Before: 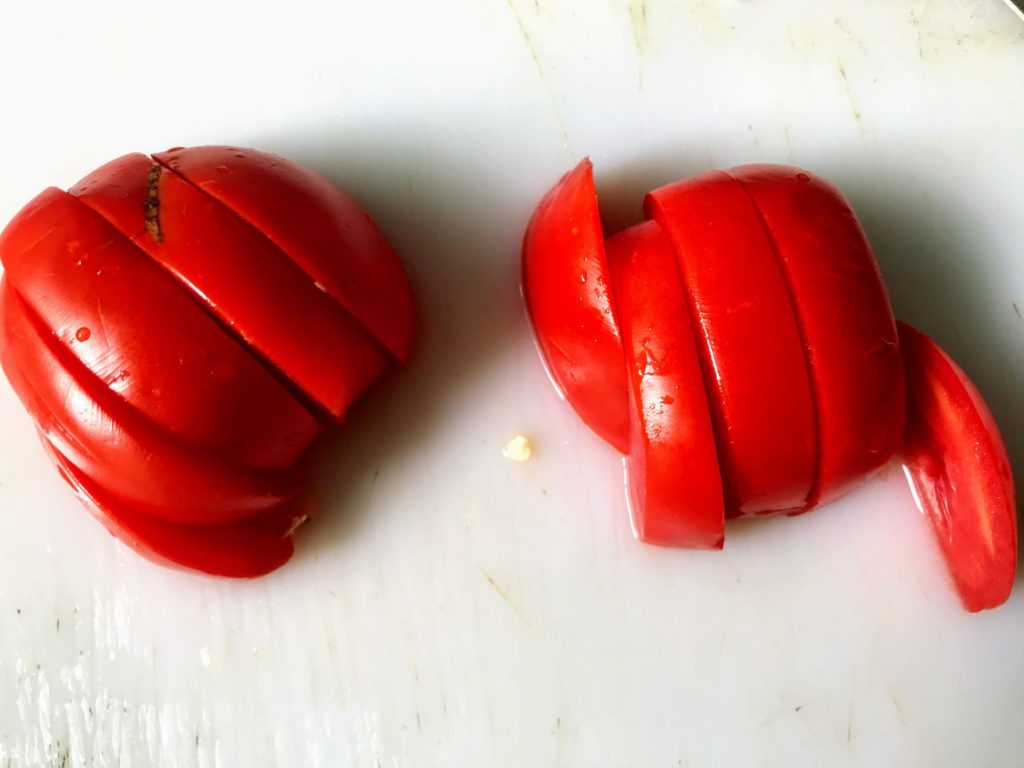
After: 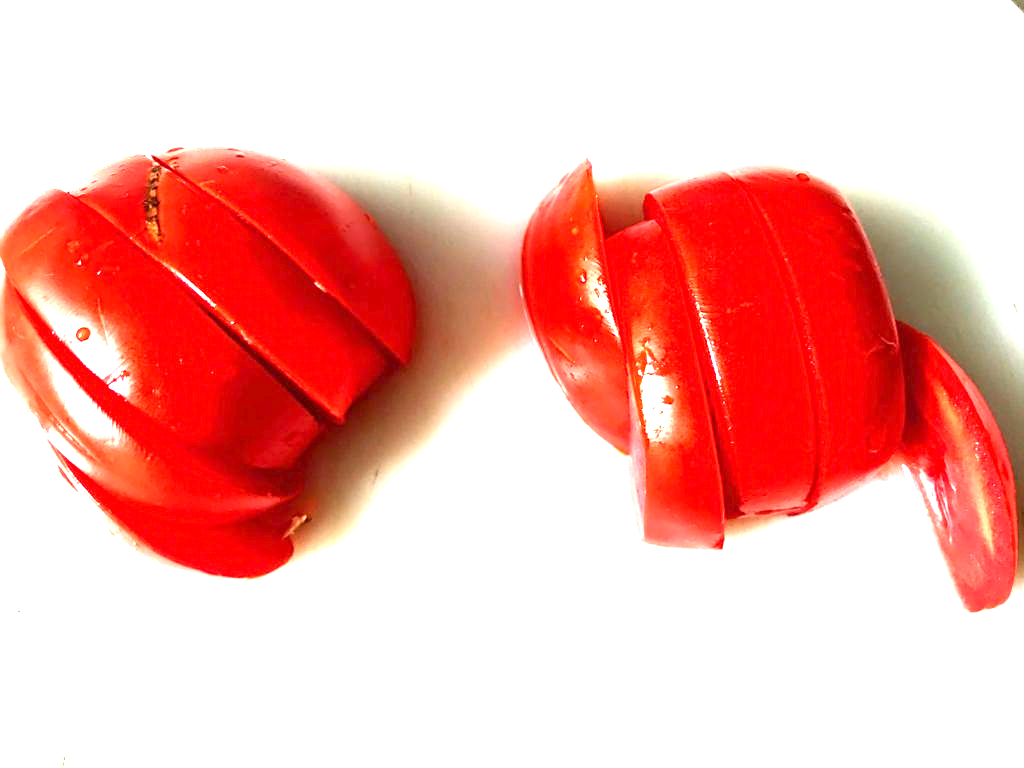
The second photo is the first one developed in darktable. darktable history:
sharpen: on, module defaults
white balance: emerald 1
exposure: exposure 2.25 EV, compensate highlight preservation false
